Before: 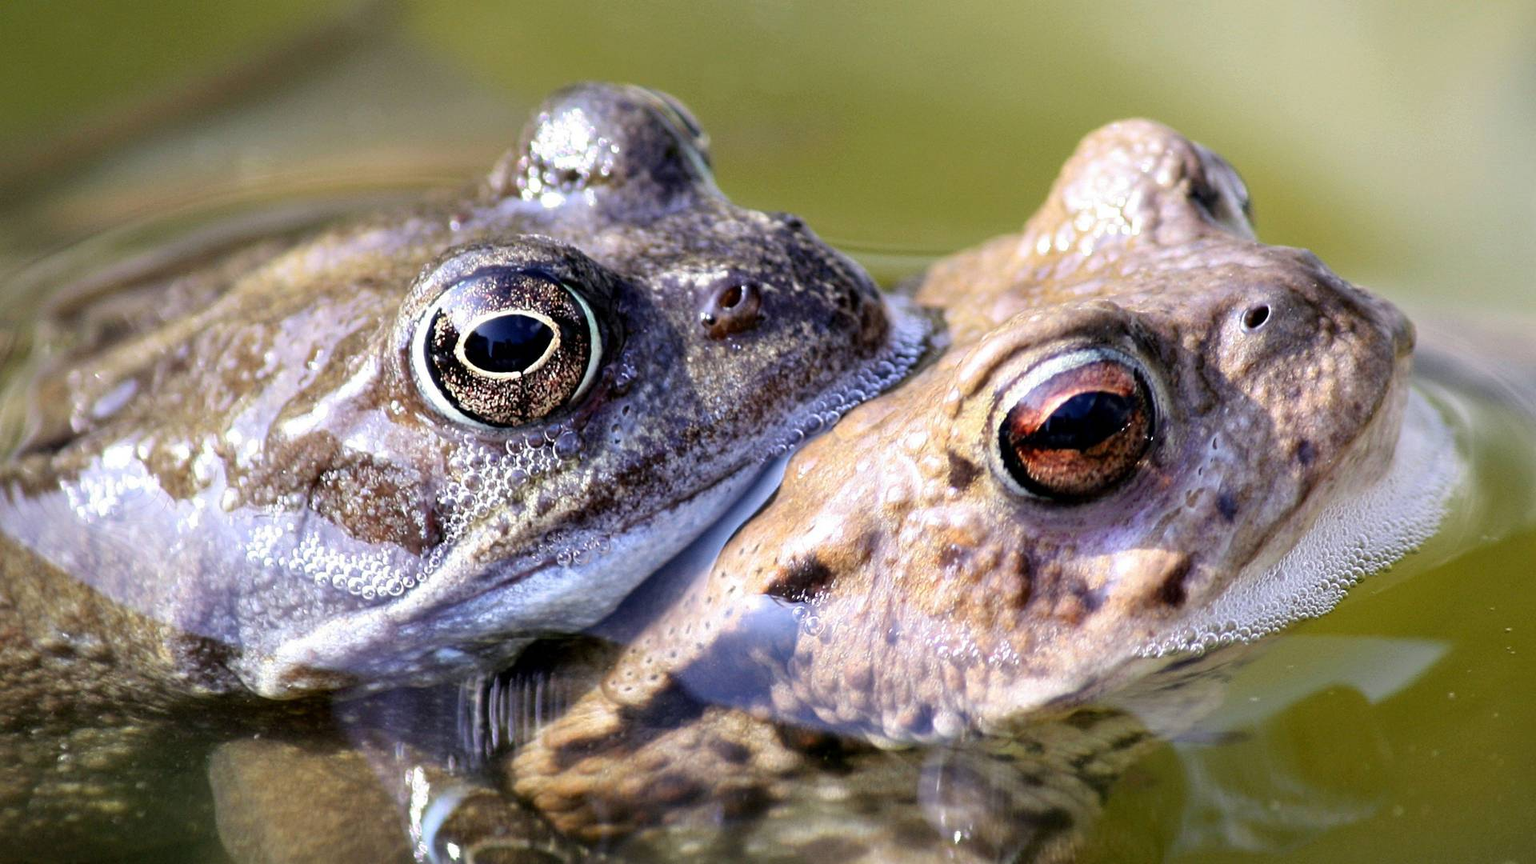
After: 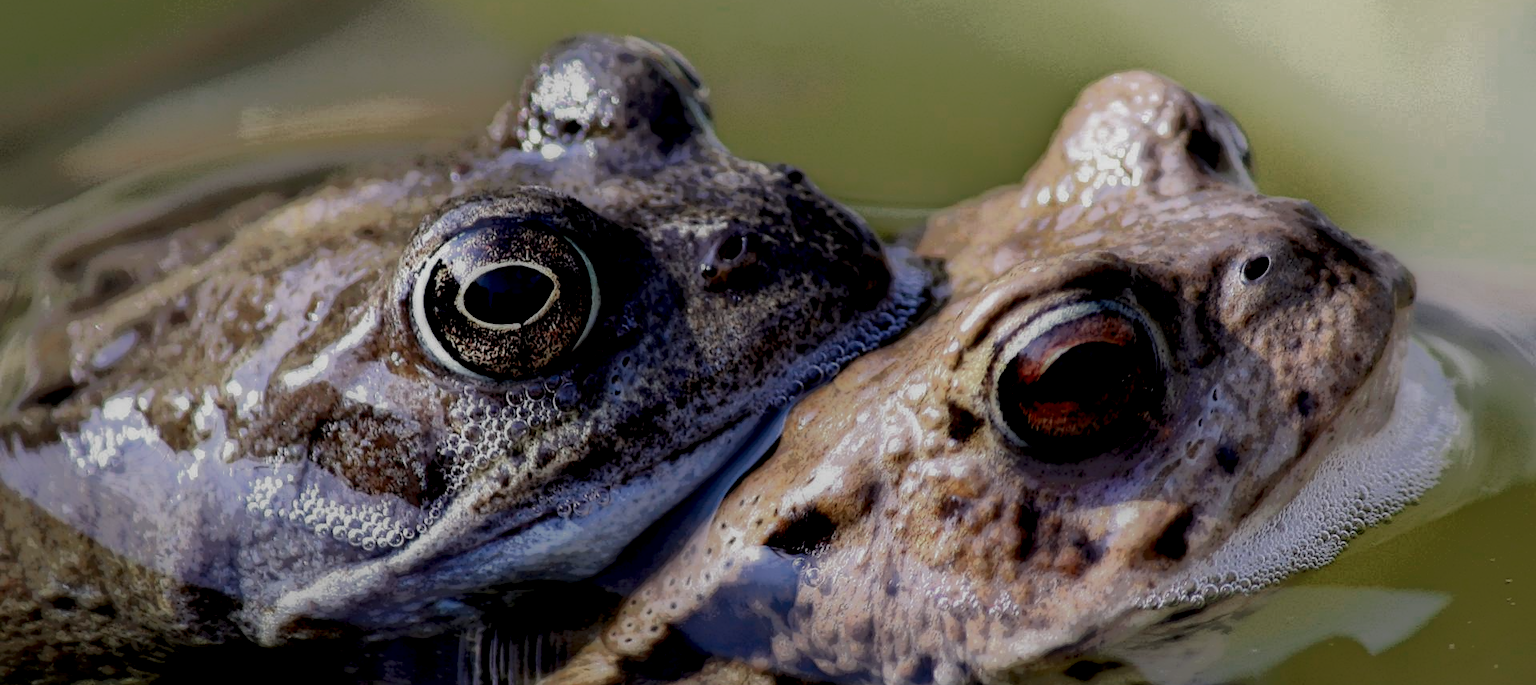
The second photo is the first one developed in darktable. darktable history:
color zones: curves: ch0 [(0, 0.5) (0.125, 0.4) (0.25, 0.5) (0.375, 0.4) (0.5, 0.4) (0.625, 0.35) (0.75, 0.35) (0.875, 0.5)]; ch1 [(0, 0.35) (0.125, 0.45) (0.25, 0.35) (0.375, 0.35) (0.5, 0.35) (0.625, 0.35) (0.75, 0.45) (0.875, 0.35)]; ch2 [(0, 0.6) (0.125, 0.5) (0.25, 0.5) (0.375, 0.6) (0.5, 0.6) (0.625, 0.5) (0.75, 0.5) (0.875, 0.5)]
crop and rotate: top 5.667%, bottom 14.937%
local contrast: highlights 0%, shadows 198%, detail 164%, midtone range 0.001
